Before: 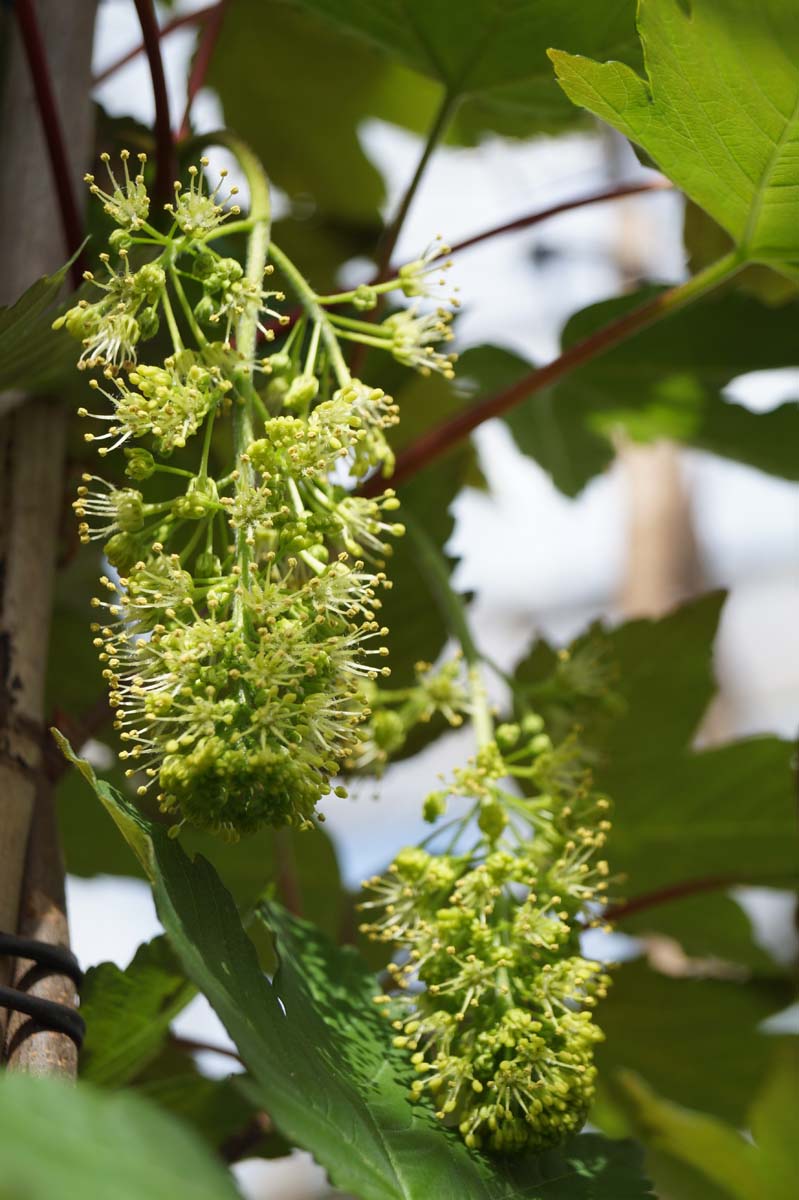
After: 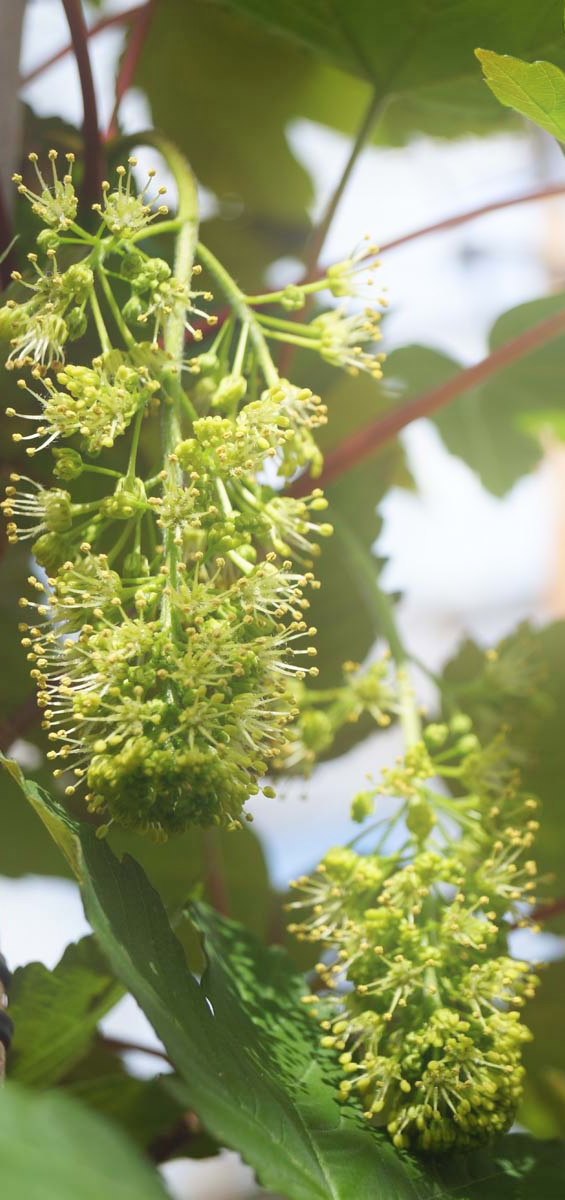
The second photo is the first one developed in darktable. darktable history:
color zones: curves: ch0 [(0, 0.5) (0.143, 0.5) (0.286, 0.5) (0.429, 0.5) (0.571, 0.5) (0.714, 0.476) (0.857, 0.5) (1, 0.5)]; ch2 [(0, 0.5) (0.143, 0.5) (0.286, 0.5) (0.429, 0.5) (0.571, 0.5) (0.714, 0.487) (0.857, 0.5) (1, 0.5)]
bloom: on, module defaults
crop and rotate: left 9.061%, right 20.142%
